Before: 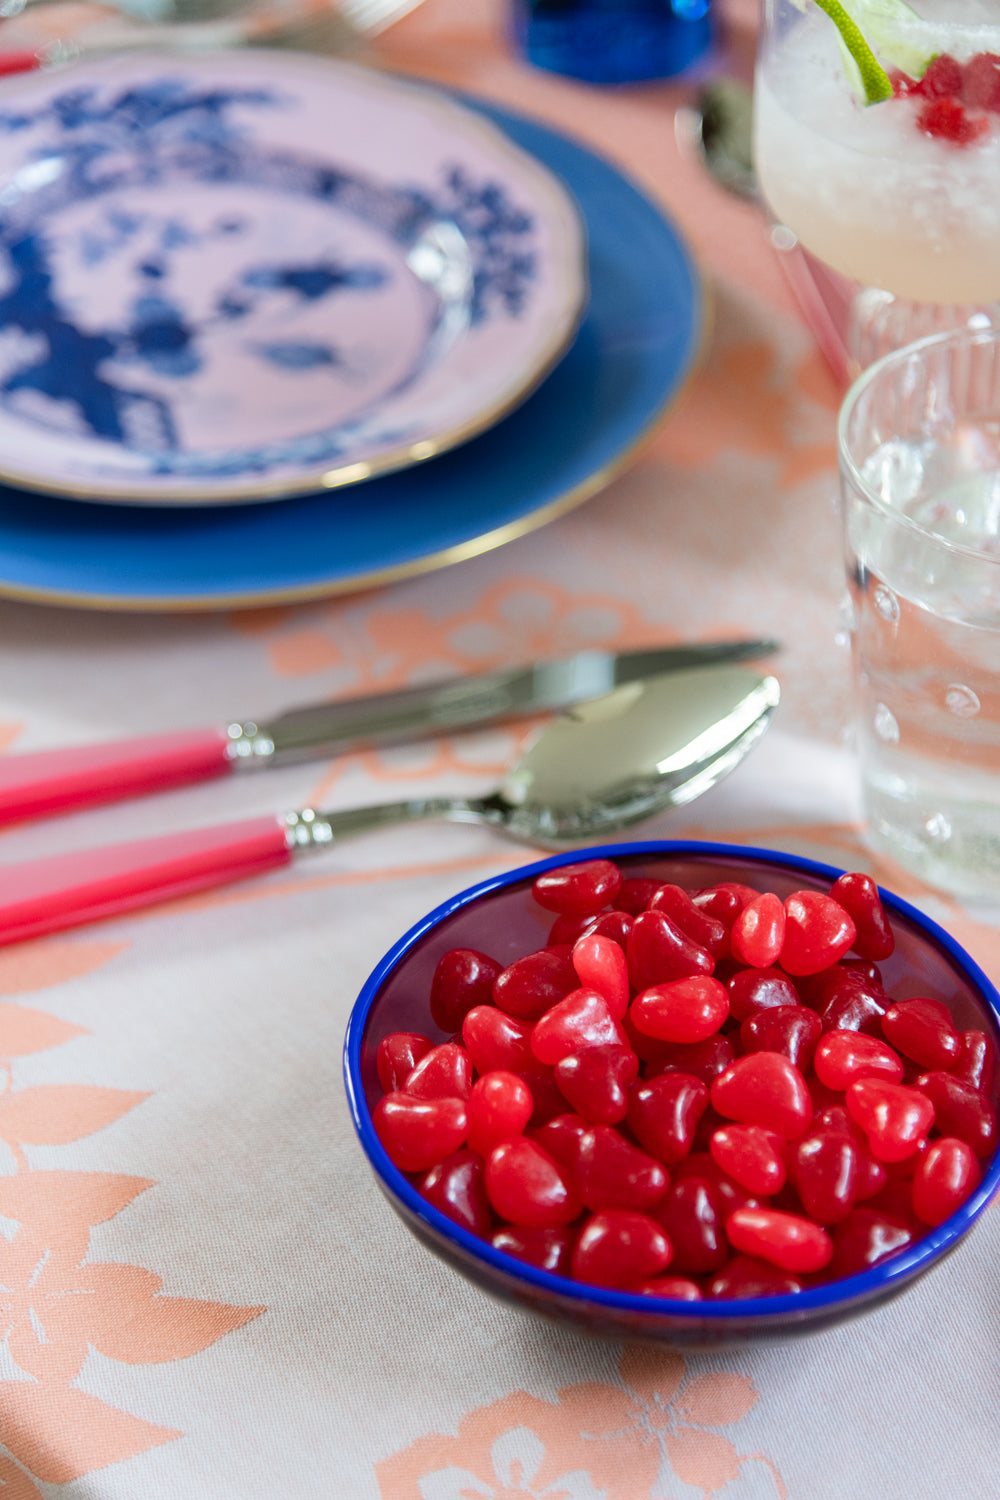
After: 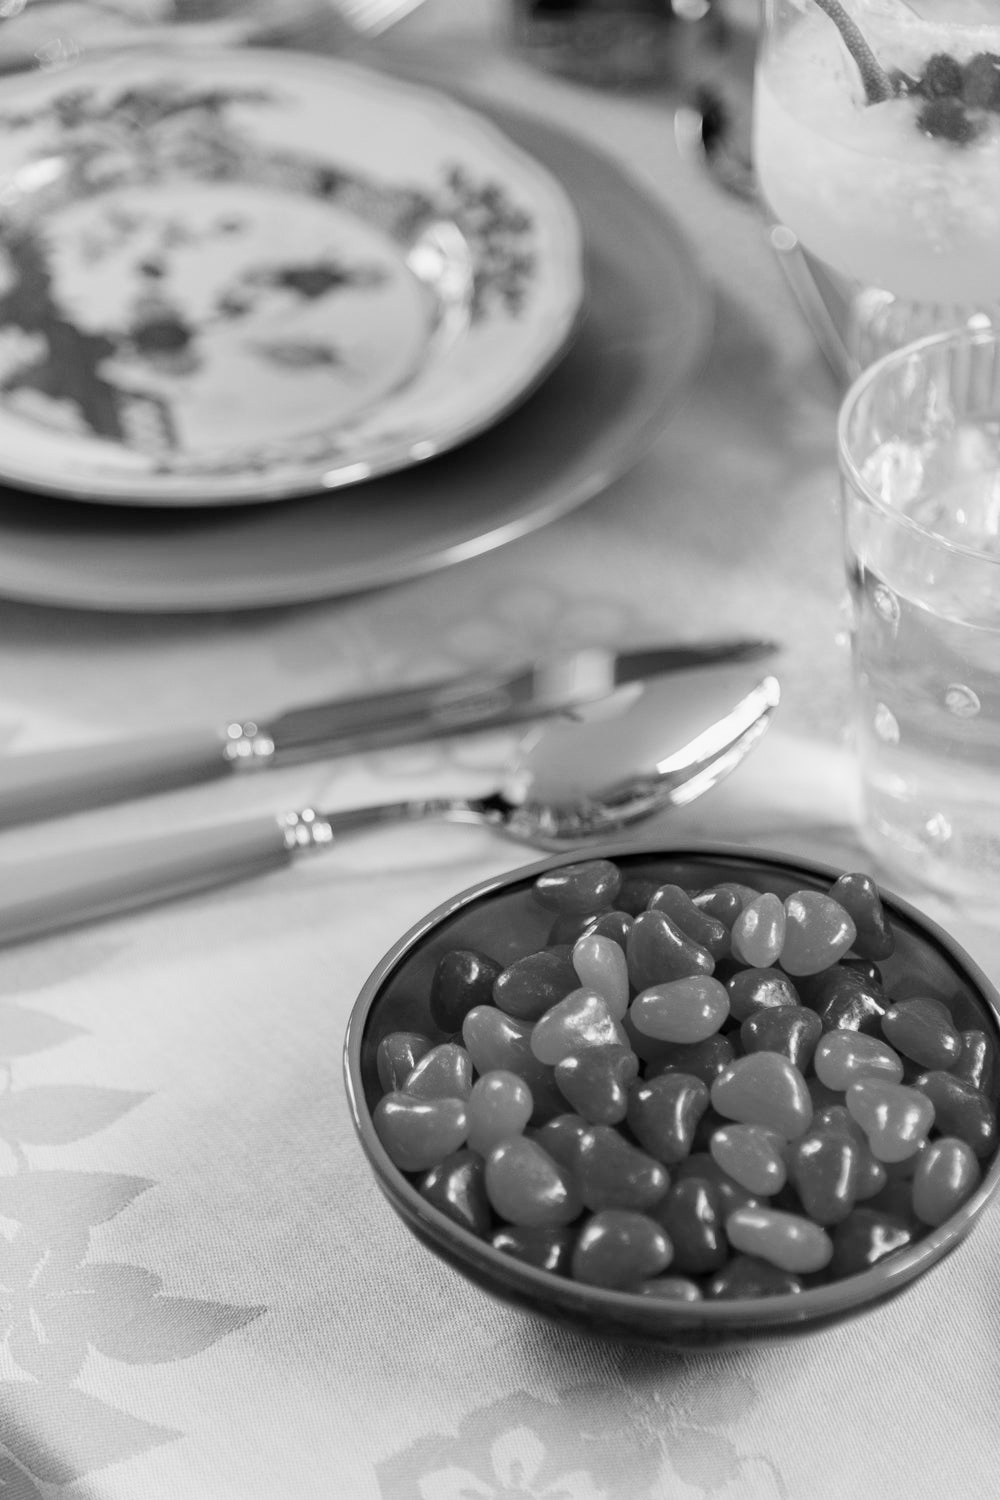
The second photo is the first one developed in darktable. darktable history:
tone curve: curves: ch0 [(0.021, 0) (0.104, 0.052) (0.496, 0.526) (0.737, 0.783) (1, 1)], color space Lab, linked channels, preserve colors none
color calibration "t3mujinpack channel mixer": output gray [0.21, 0.42, 0.37, 0], gray › normalize channels true, illuminant same as pipeline (D50), adaptation XYZ, x 0.346, y 0.359, gamut compression 0
